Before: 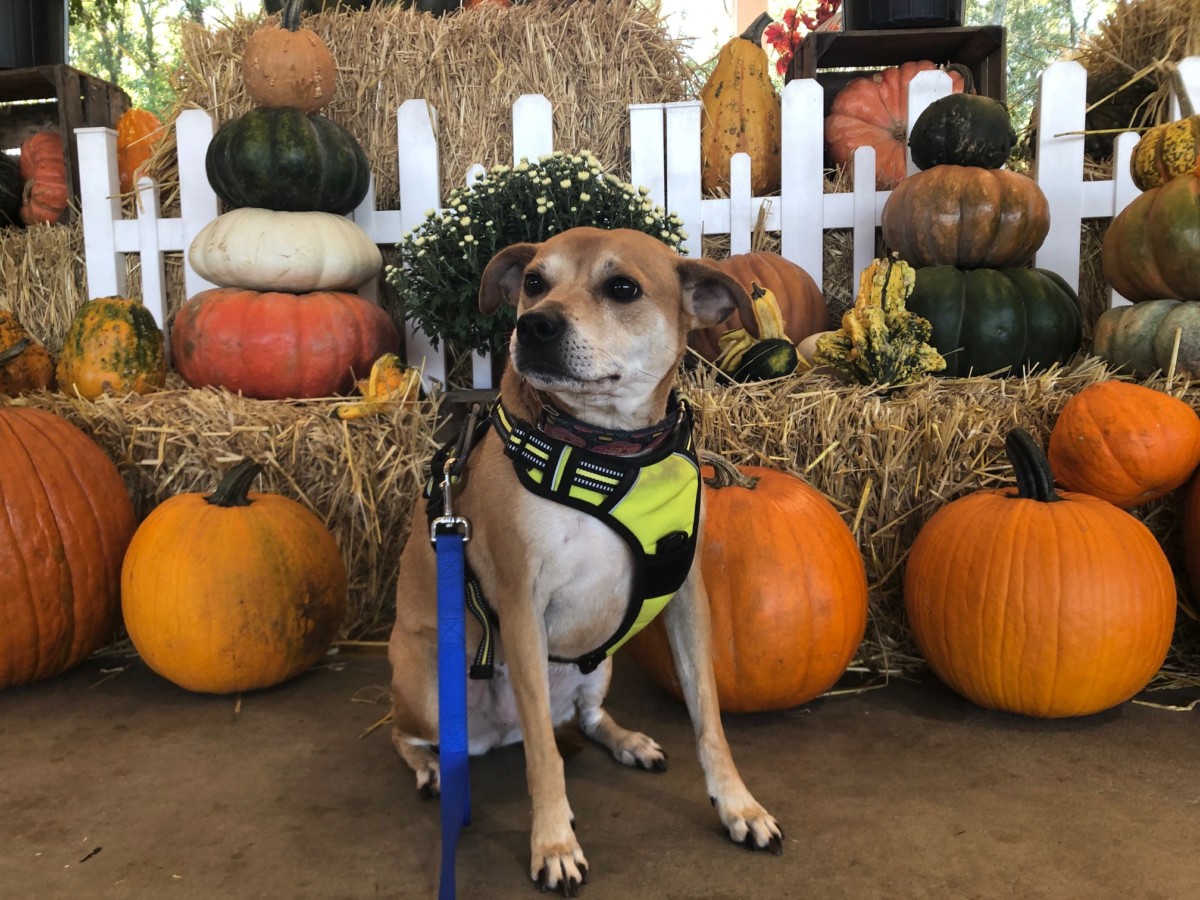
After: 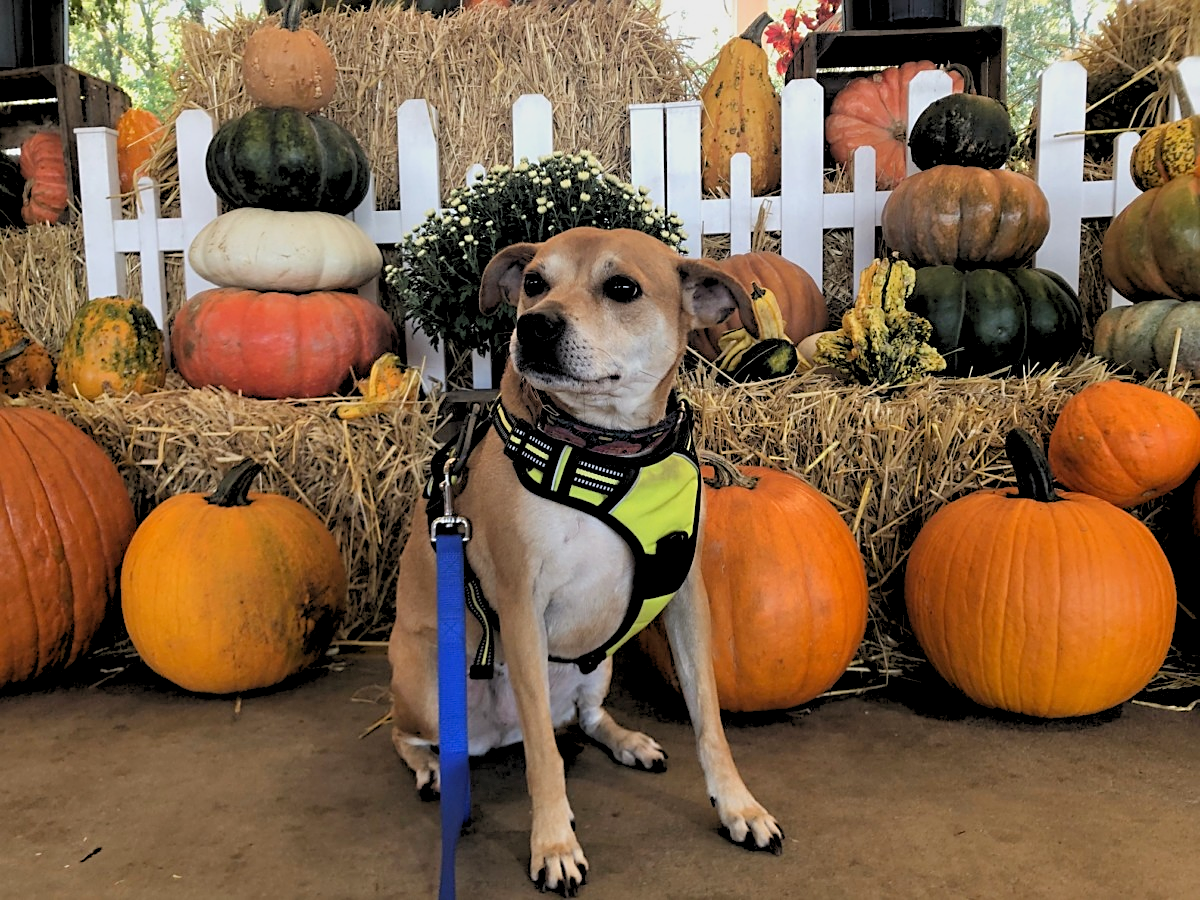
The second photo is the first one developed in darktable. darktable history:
rgb levels: preserve colors sum RGB, levels [[0.038, 0.433, 0.934], [0, 0.5, 1], [0, 0.5, 1]]
sharpen: on, module defaults
